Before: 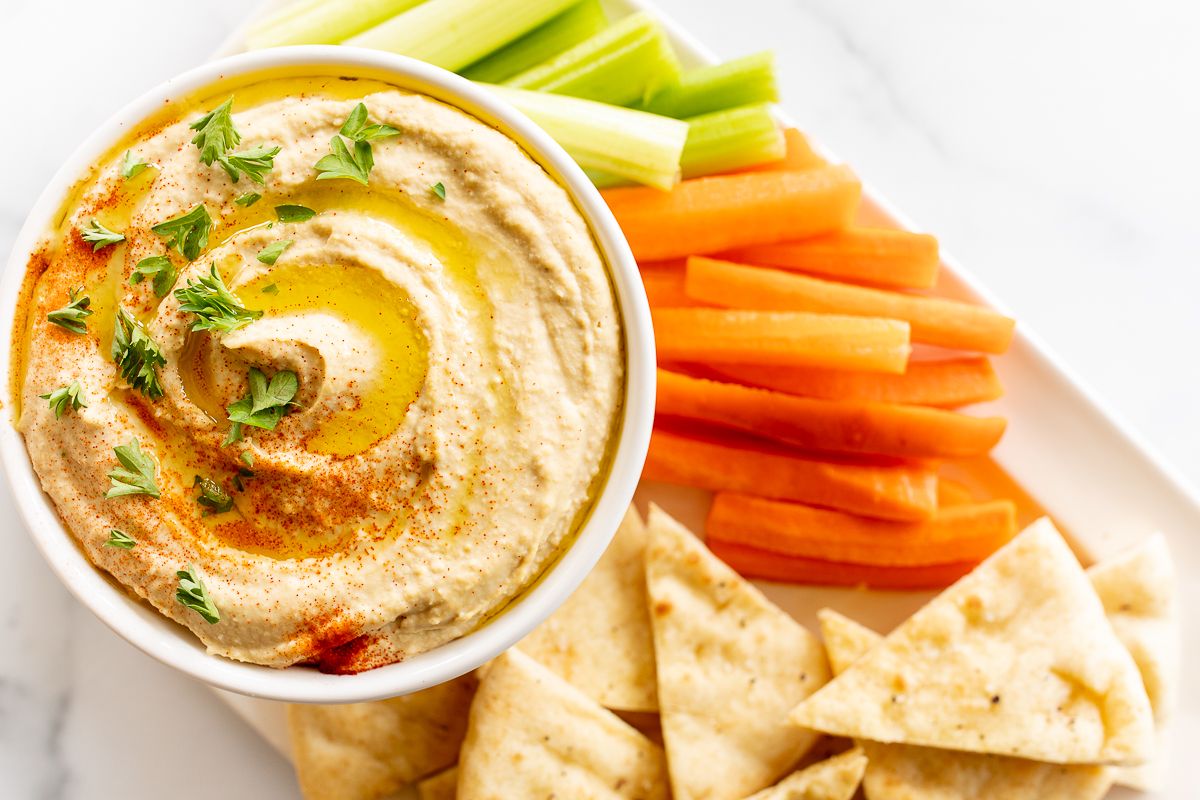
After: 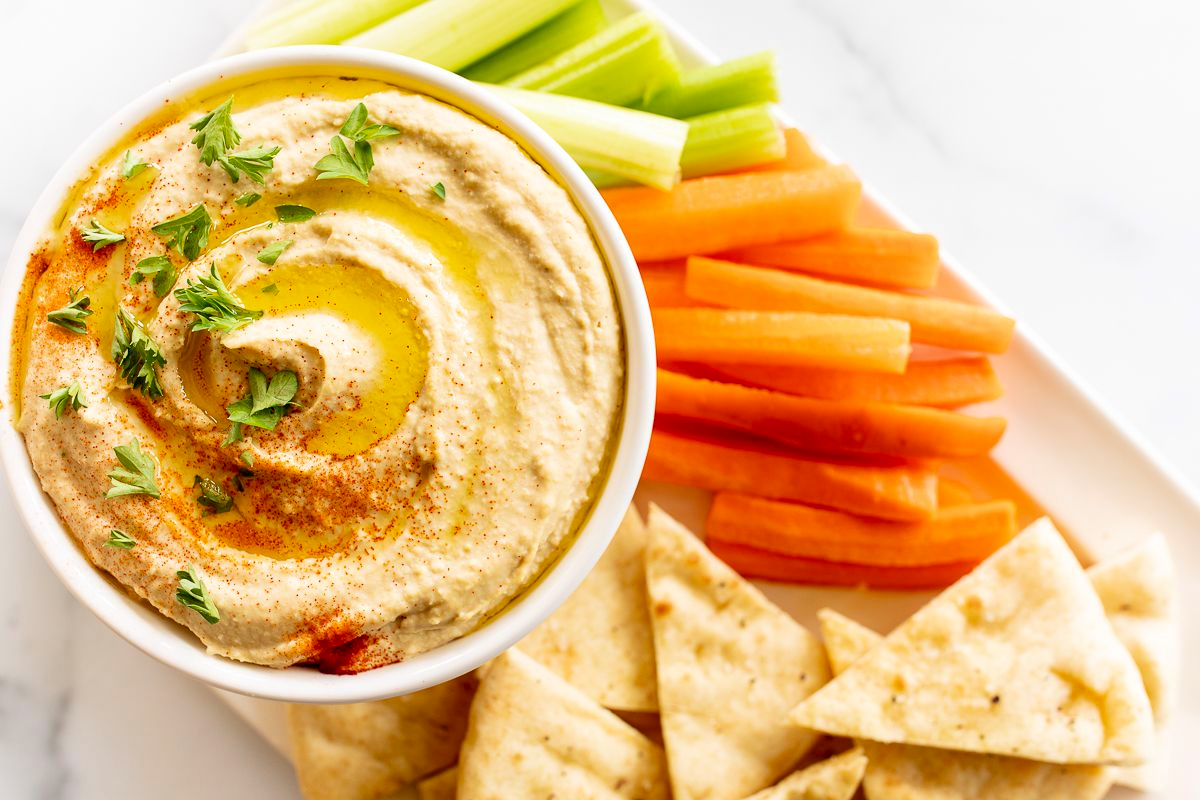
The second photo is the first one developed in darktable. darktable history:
exposure: black level correction 0.005, exposure 0.005 EV, compensate highlight preservation false
velvia: on, module defaults
